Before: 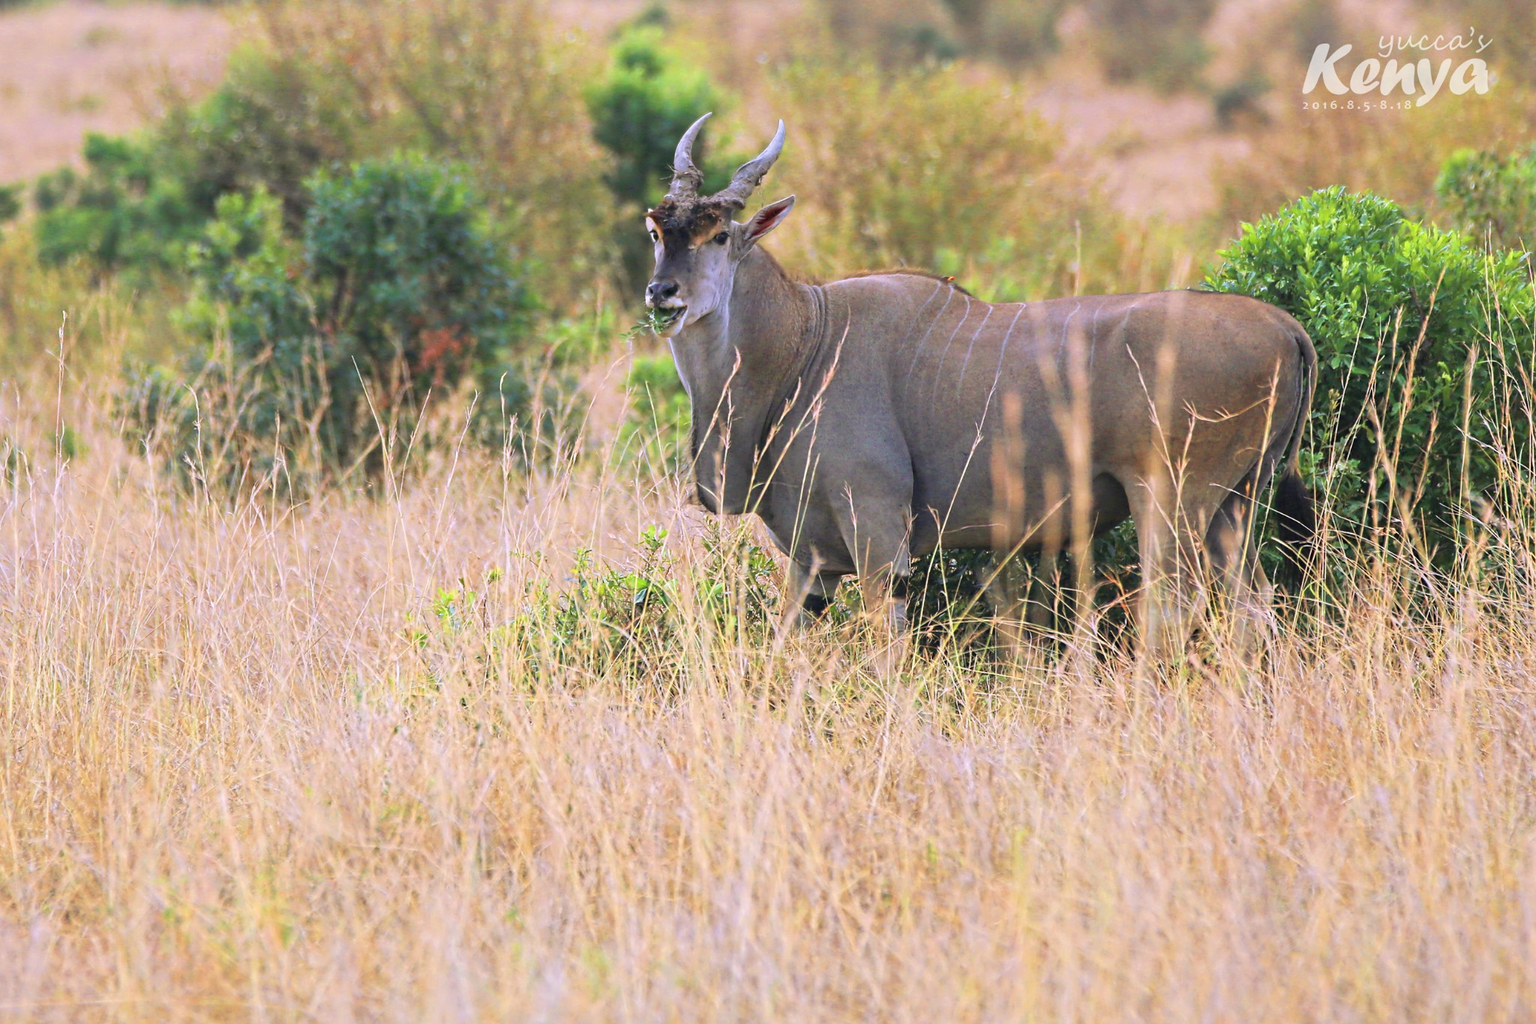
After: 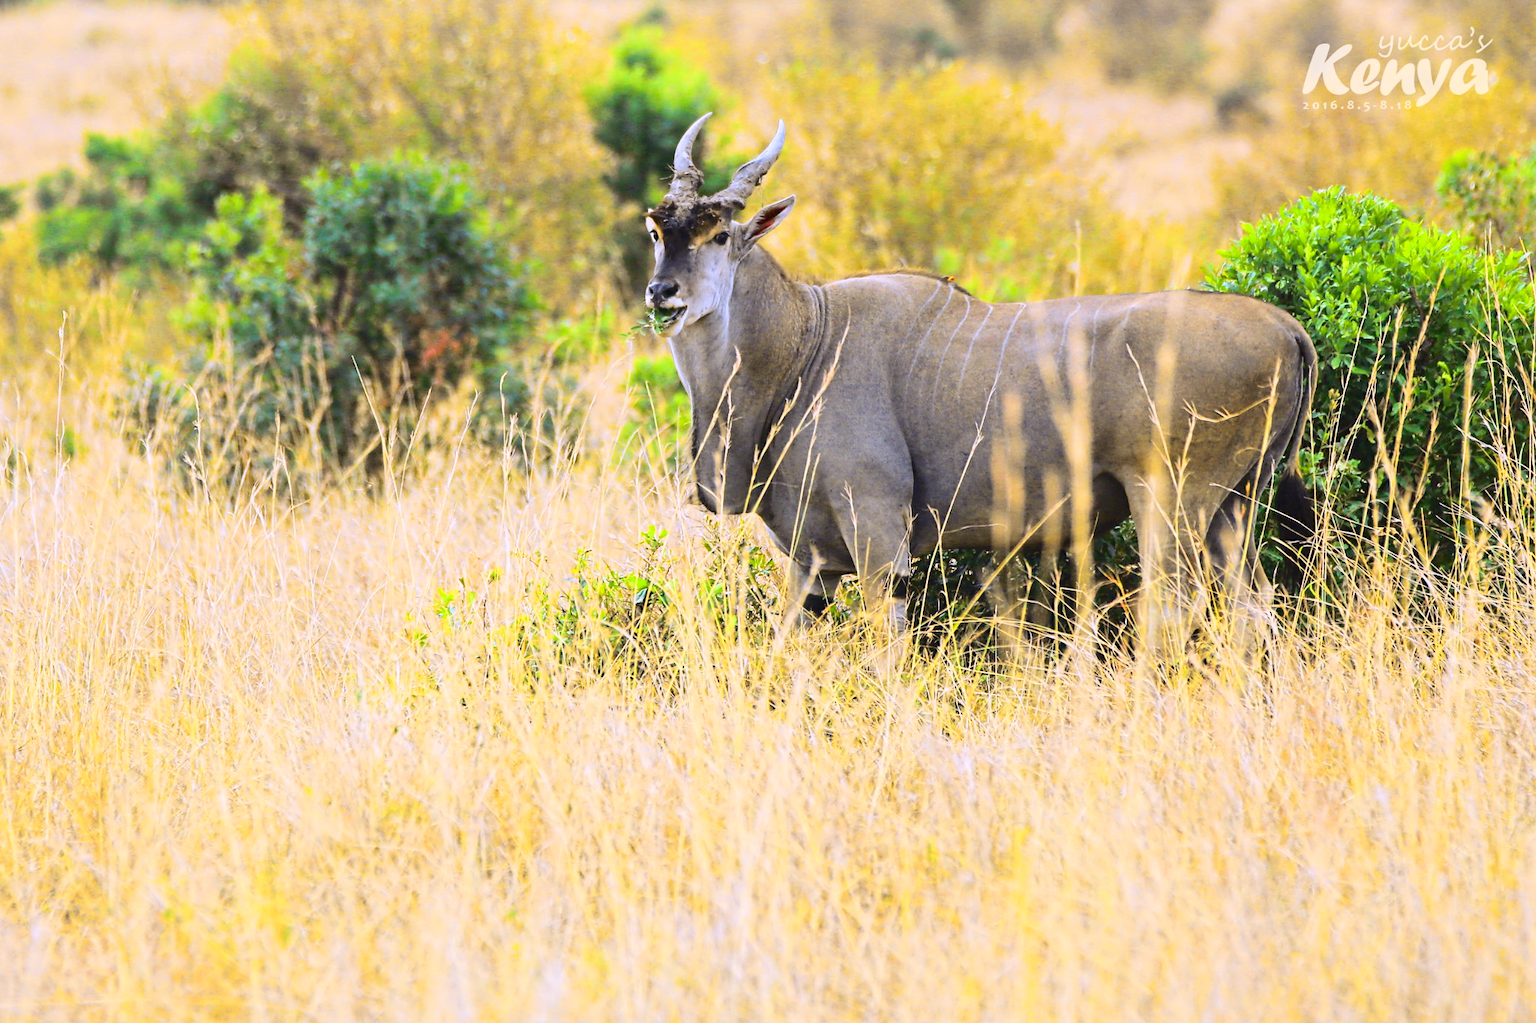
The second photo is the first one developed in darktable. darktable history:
tone curve: curves: ch0 [(0.003, 0.023) (0.071, 0.052) (0.236, 0.197) (0.466, 0.557) (0.631, 0.764) (0.806, 0.906) (1, 1)]; ch1 [(0, 0) (0.262, 0.227) (0.417, 0.386) (0.469, 0.467) (0.502, 0.51) (0.528, 0.521) (0.573, 0.555) (0.605, 0.621) (0.644, 0.671) (0.686, 0.728) (0.994, 0.987)]; ch2 [(0, 0) (0.262, 0.188) (0.385, 0.353) (0.427, 0.424) (0.495, 0.502) (0.531, 0.555) (0.583, 0.632) (0.644, 0.748) (1, 1)], color space Lab, independent channels, preserve colors none
